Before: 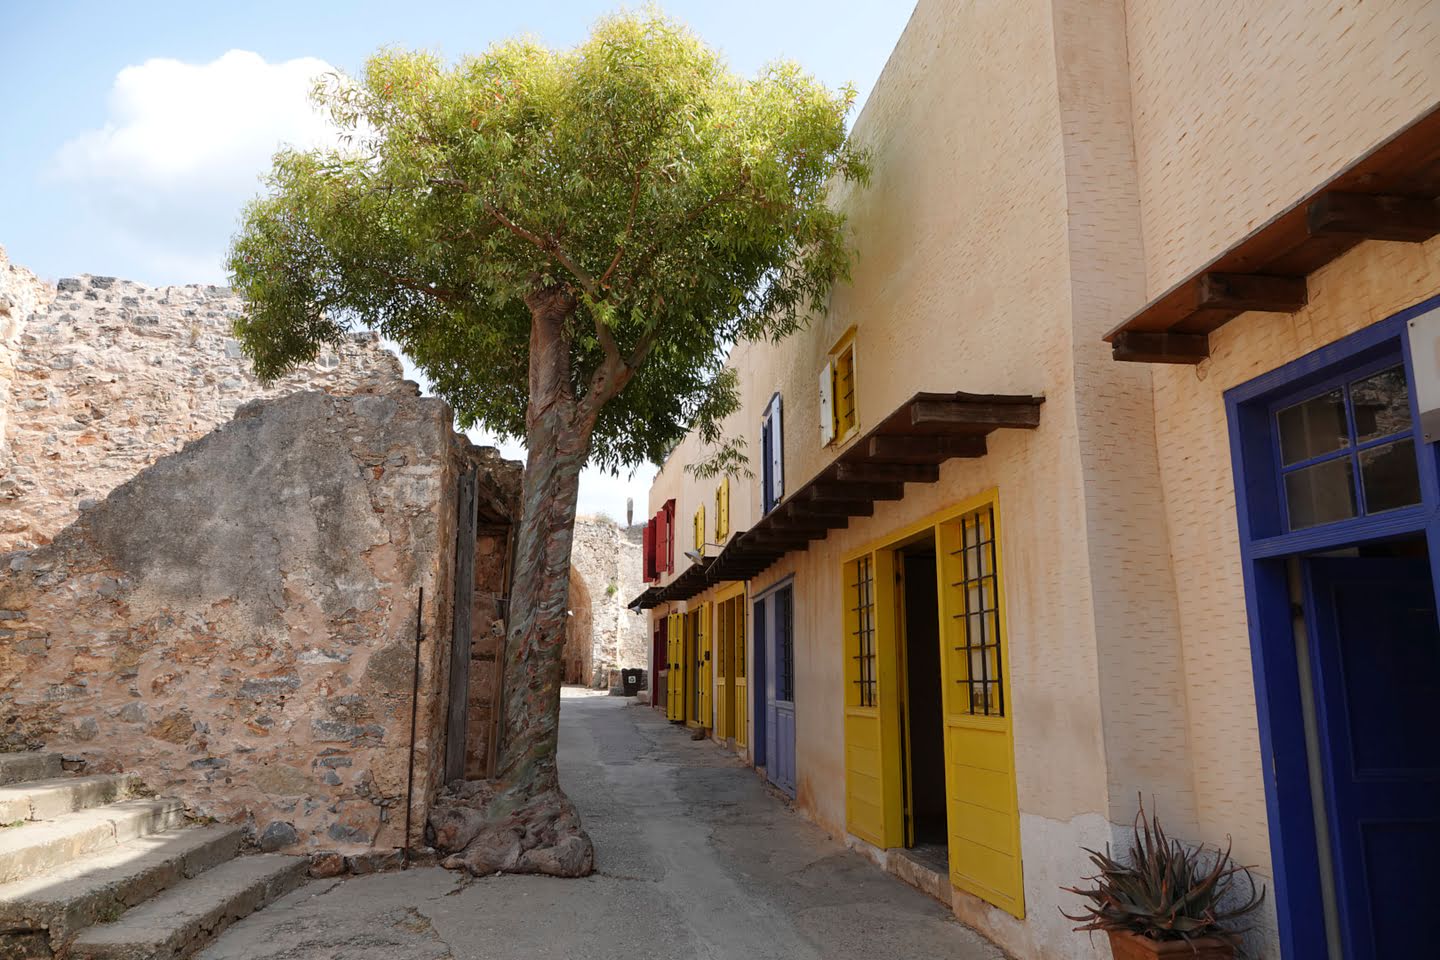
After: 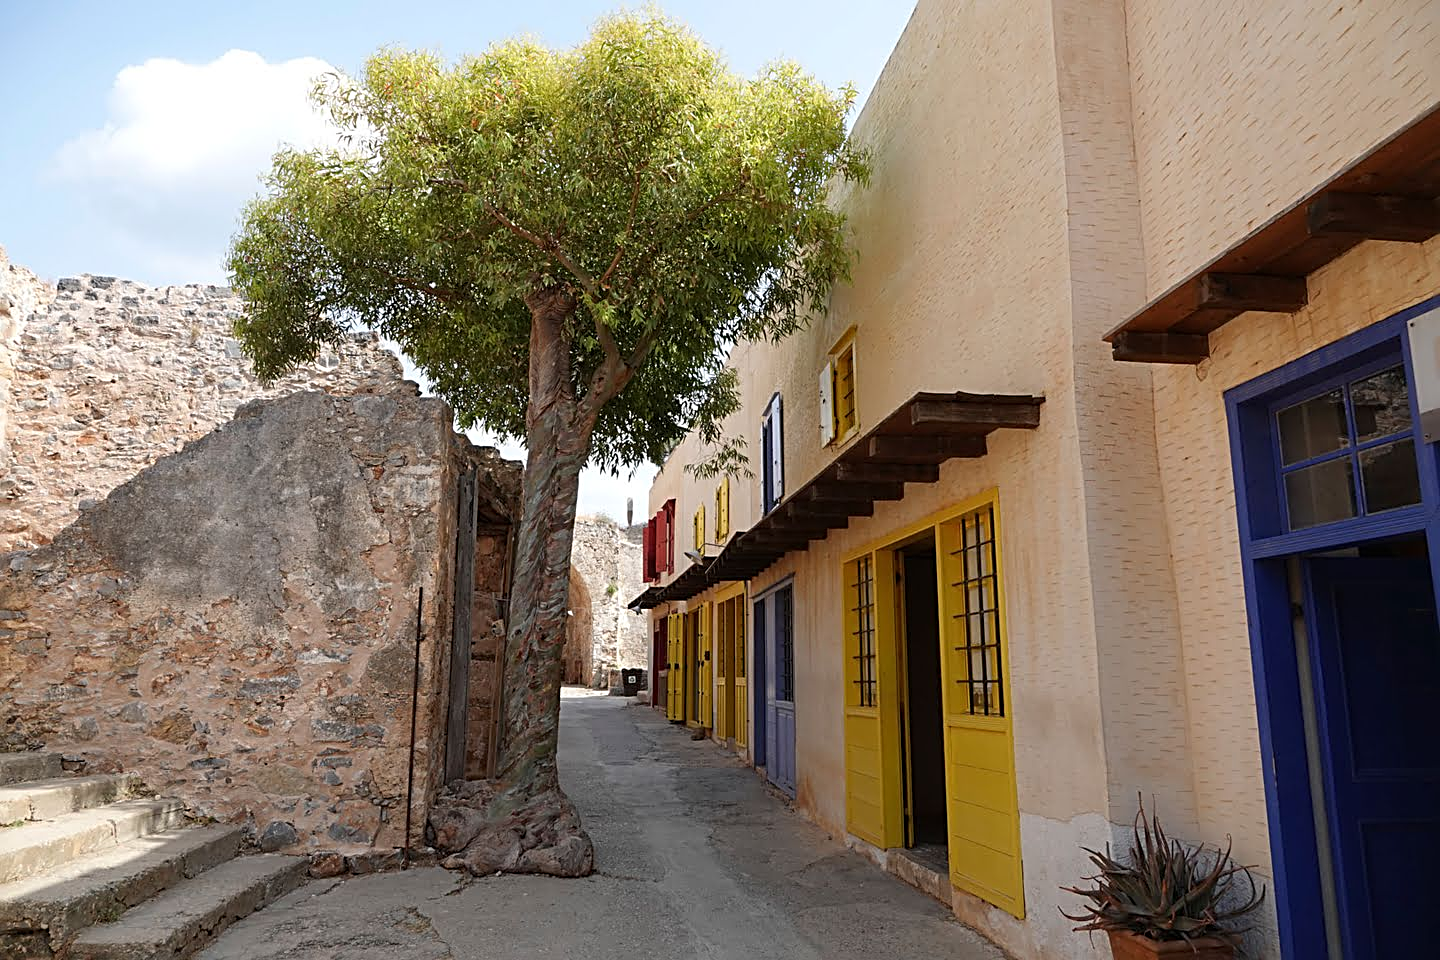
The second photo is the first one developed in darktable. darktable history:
sharpen: radius 2.533, amount 0.622
